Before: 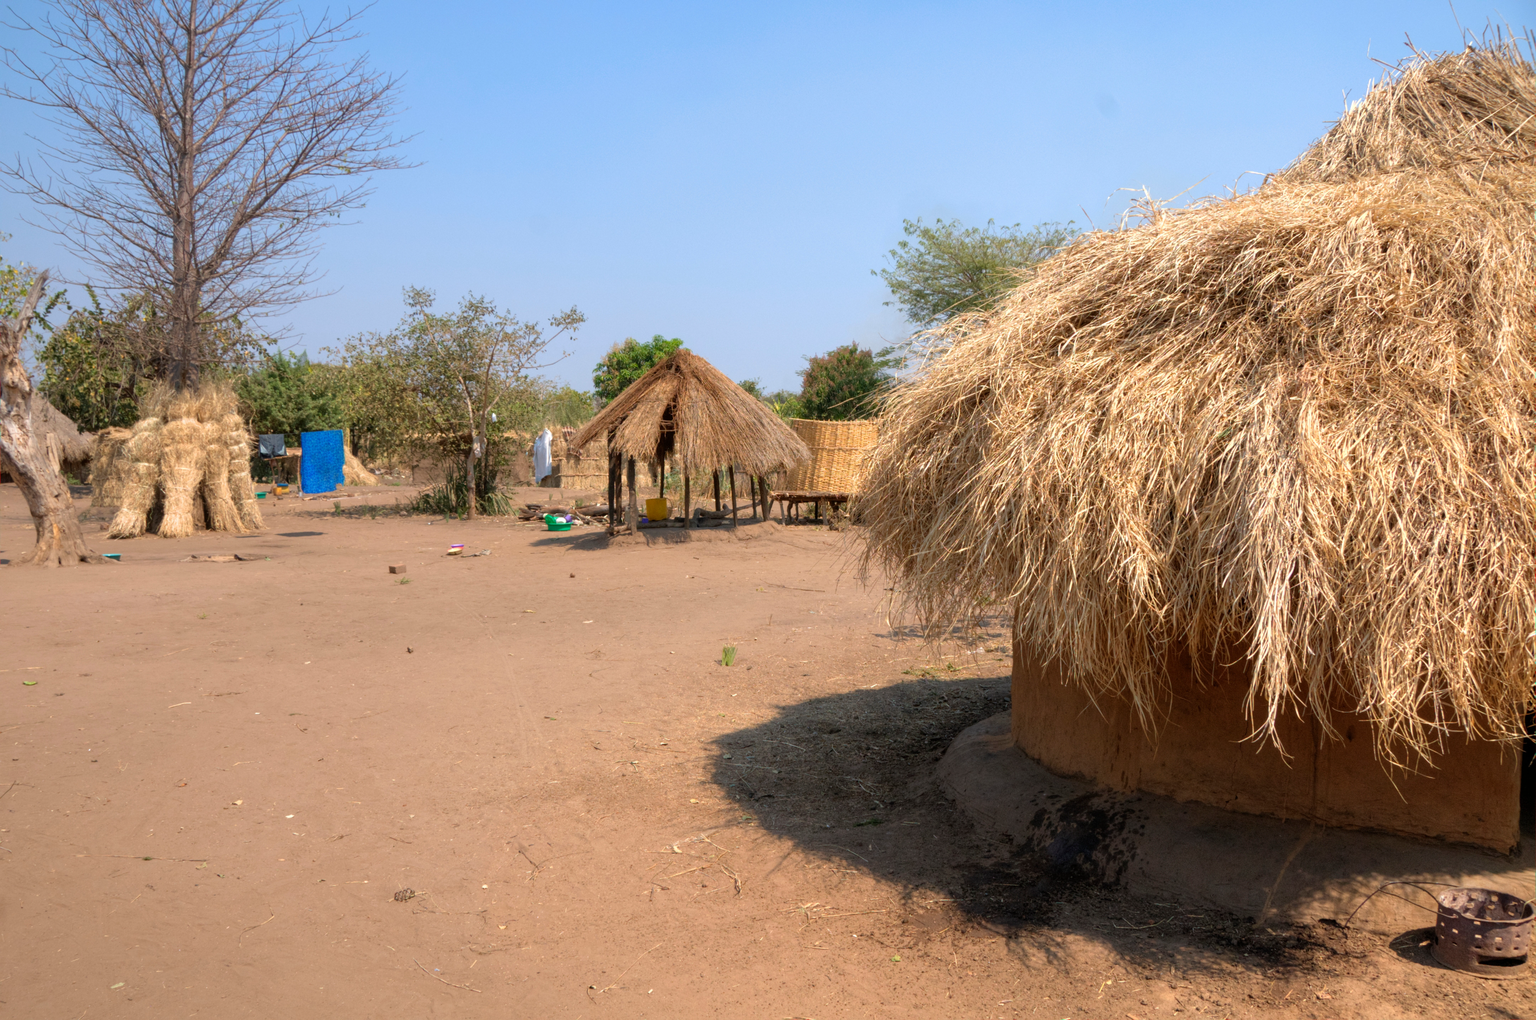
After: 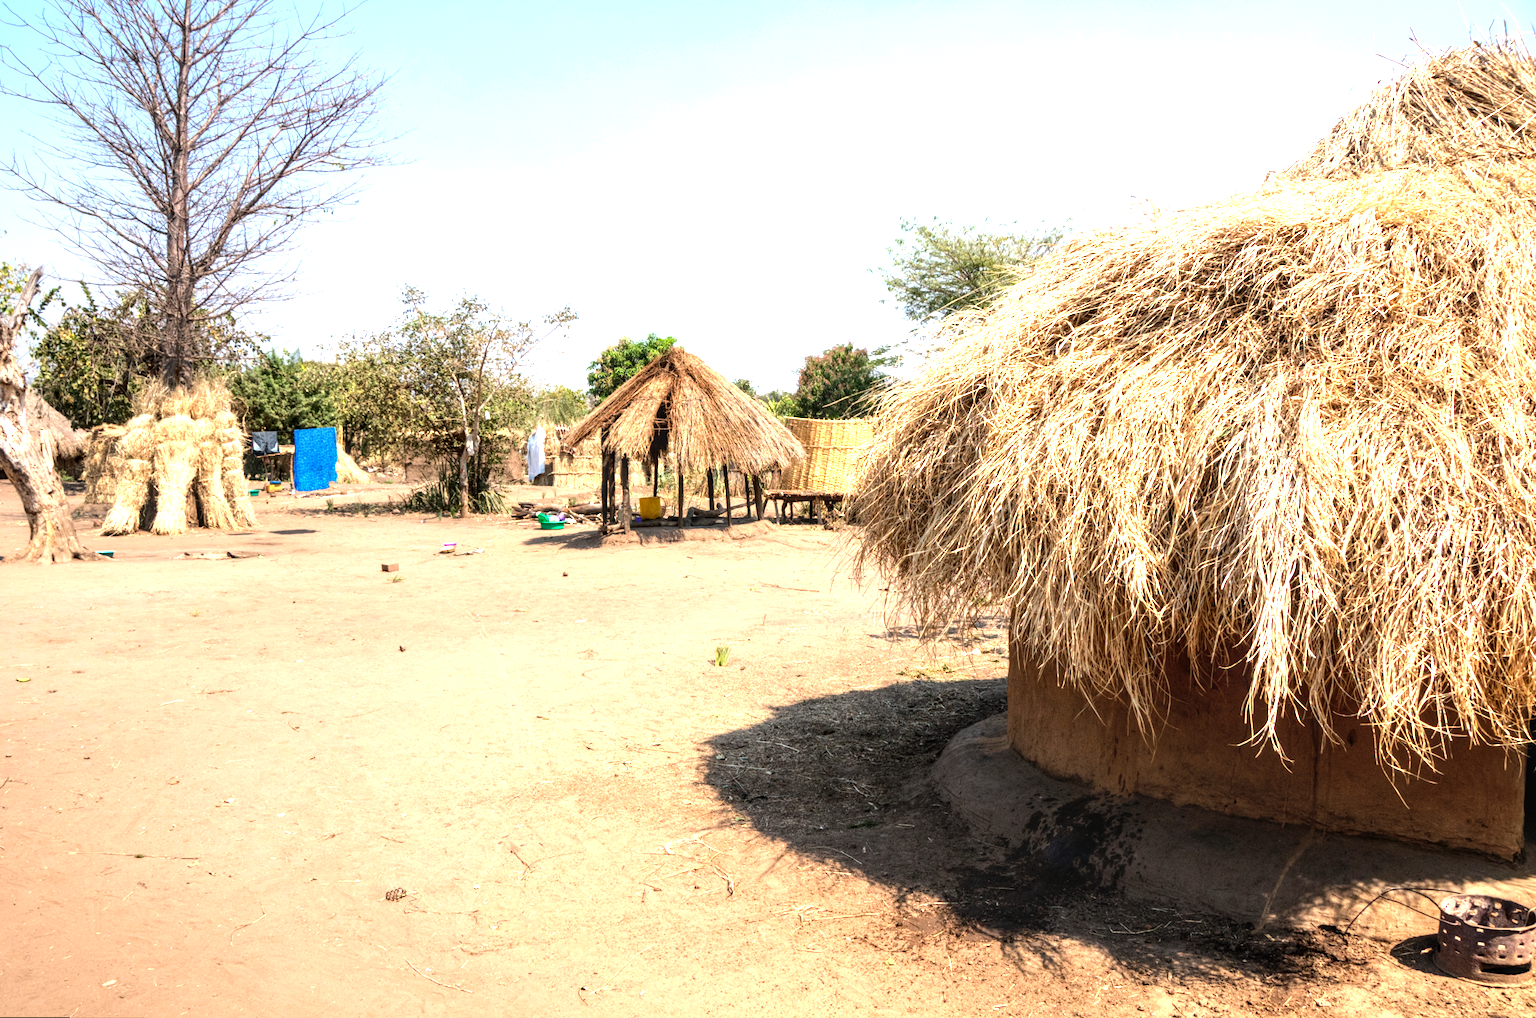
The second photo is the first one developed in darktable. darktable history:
local contrast: detail 130%
exposure: black level correction 0.001, exposure 0.5 EV, compensate exposure bias true, compensate highlight preservation false
rotate and perspective: rotation 0.192°, lens shift (horizontal) -0.015, crop left 0.005, crop right 0.996, crop top 0.006, crop bottom 0.99
tone equalizer: -8 EV -1.08 EV, -7 EV -1.01 EV, -6 EV -0.867 EV, -5 EV -0.578 EV, -3 EV 0.578 EV, -2 EV 0.867 EV, -1 EV 1.01 EV, +0 EV 1.08 EV, edges refinement/feathering 500, mask exposure compensation -1.57 EV, preserve details no
